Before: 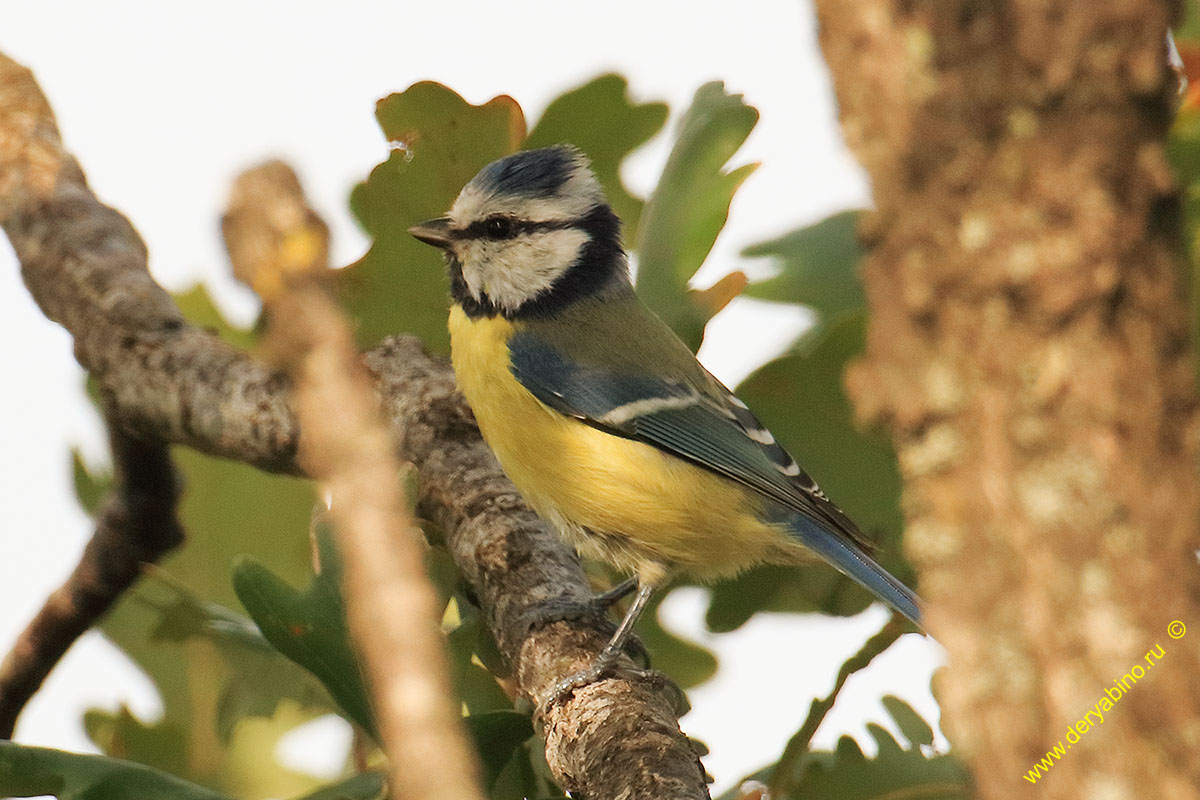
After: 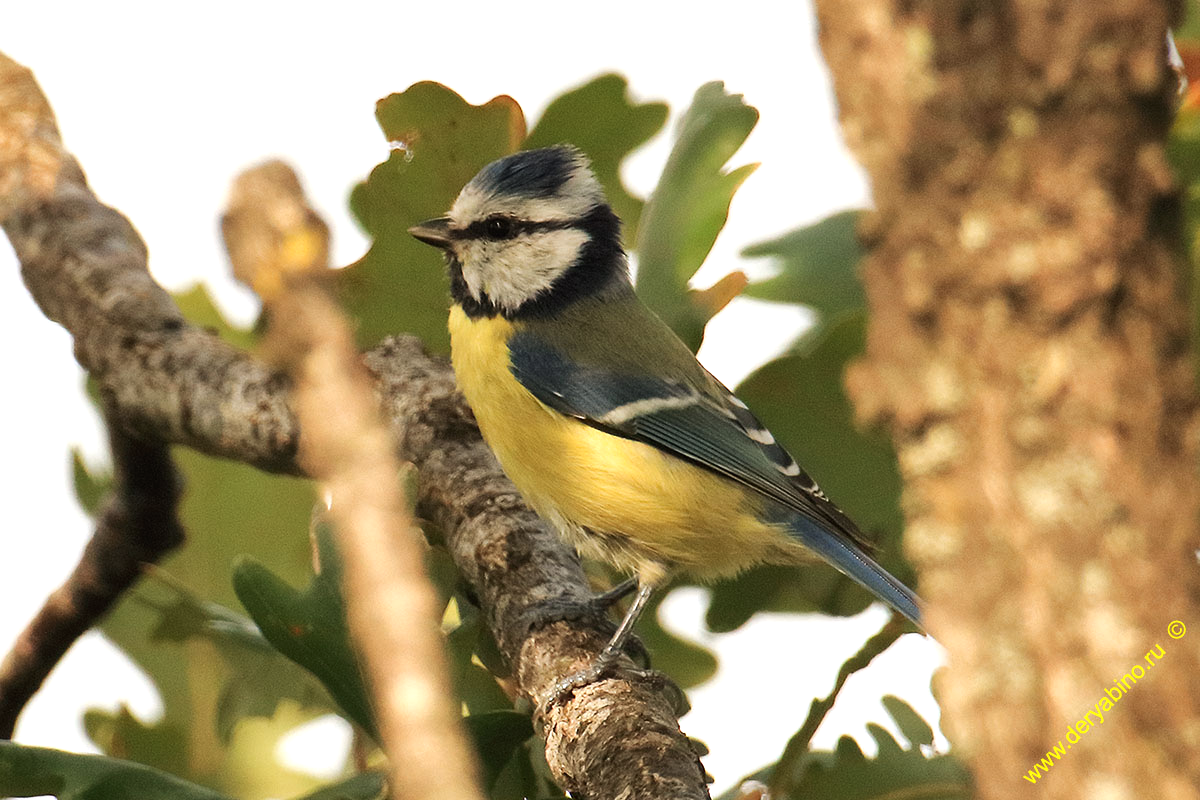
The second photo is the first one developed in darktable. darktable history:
tone equalizer: -8 EV -0.456 EV, -7 EV -0.354 EV, -6 EV -0.336 EV, -5 EV -0.241 EV, -3 EV 0.188 EV, -2 EV 0.318 EV, -1 EV 0.398 EV, +0 EV 0.389 EV, edges refinement/feathering 500, mask exposure compensation -1.57 EV, preserve details no
